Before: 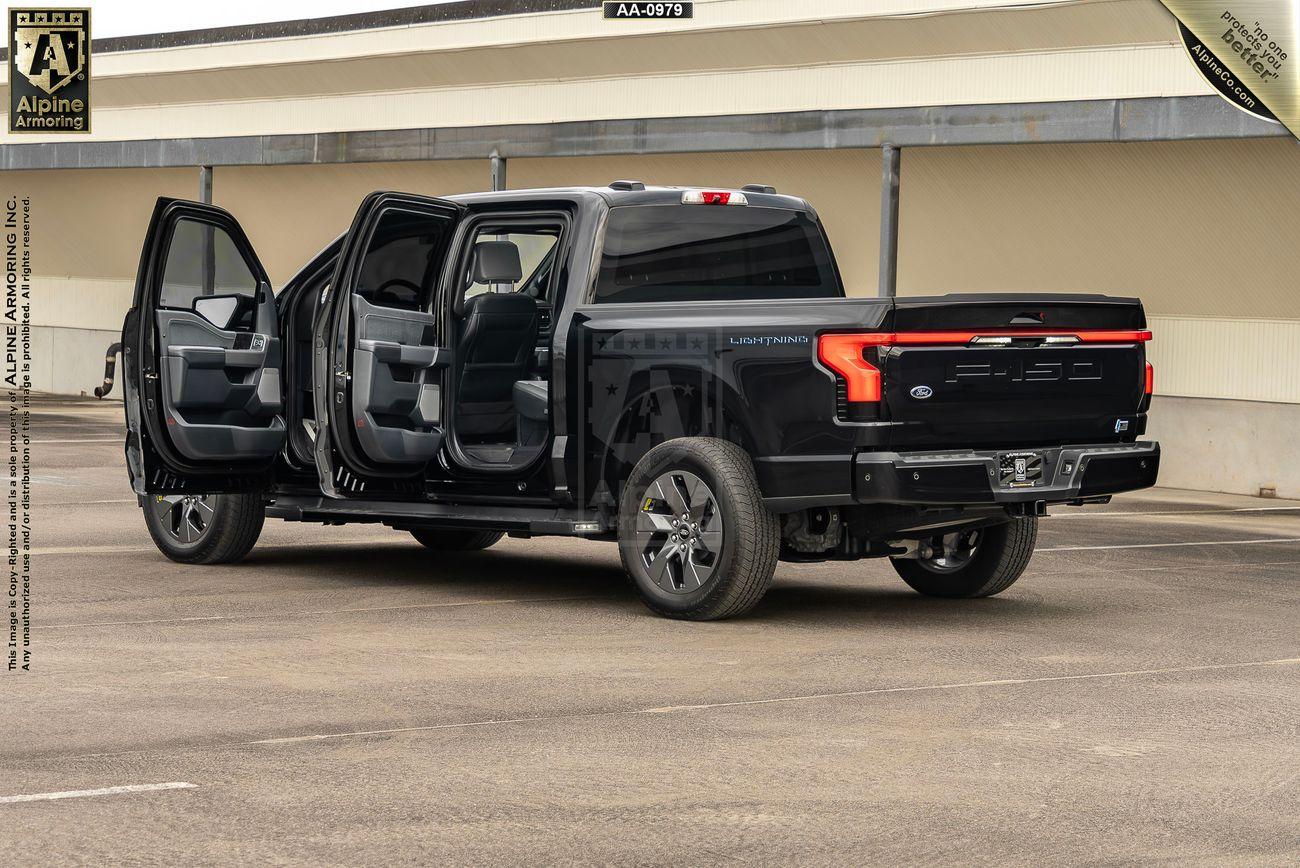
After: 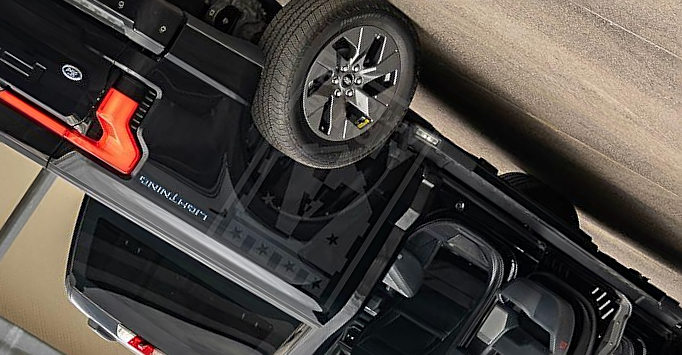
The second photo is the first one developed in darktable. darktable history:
crop and rotate: angle 147.79°, left 9.105%, top 15.576%, right 4.56%, bottom 16.986%
sharpen: on, module defaults
shadows and highlights: radius 91.96, shadows -13.73, white point adjustment 0.212, highlights 33.04, compress 48.4%, soften with gaussian
